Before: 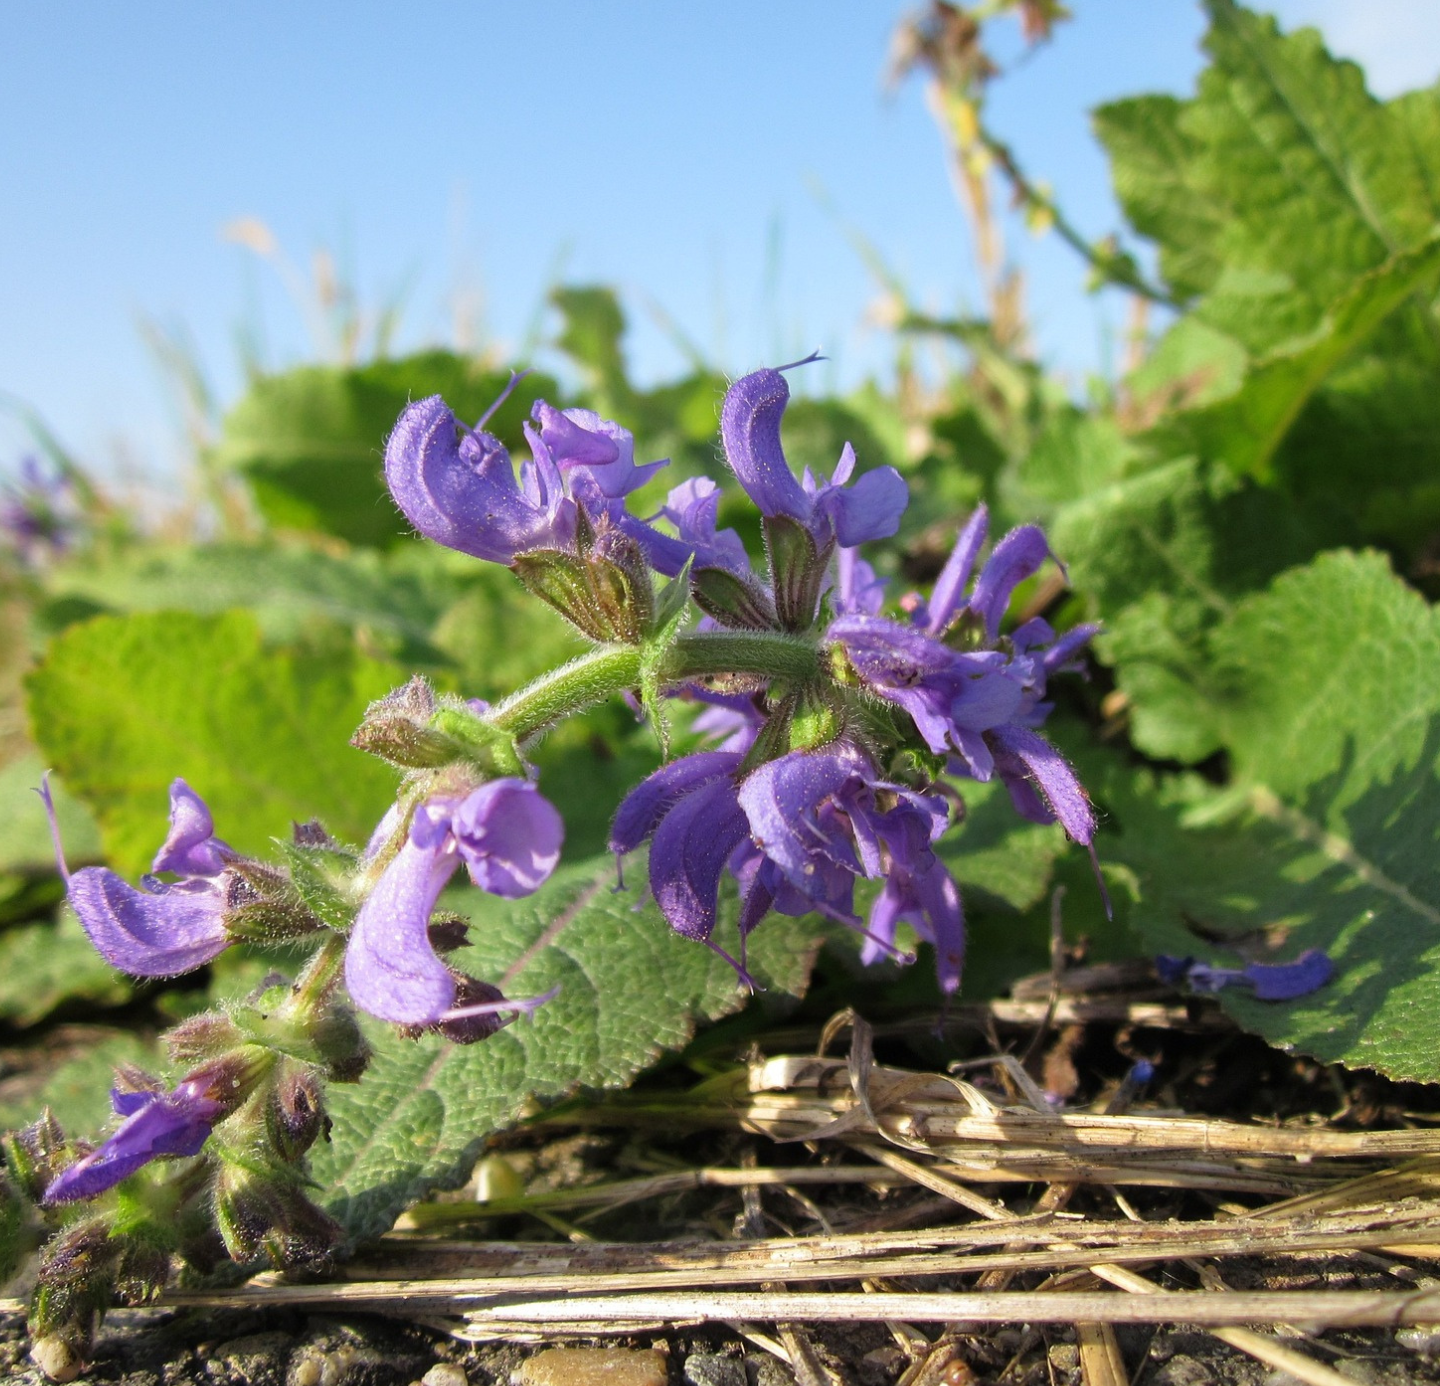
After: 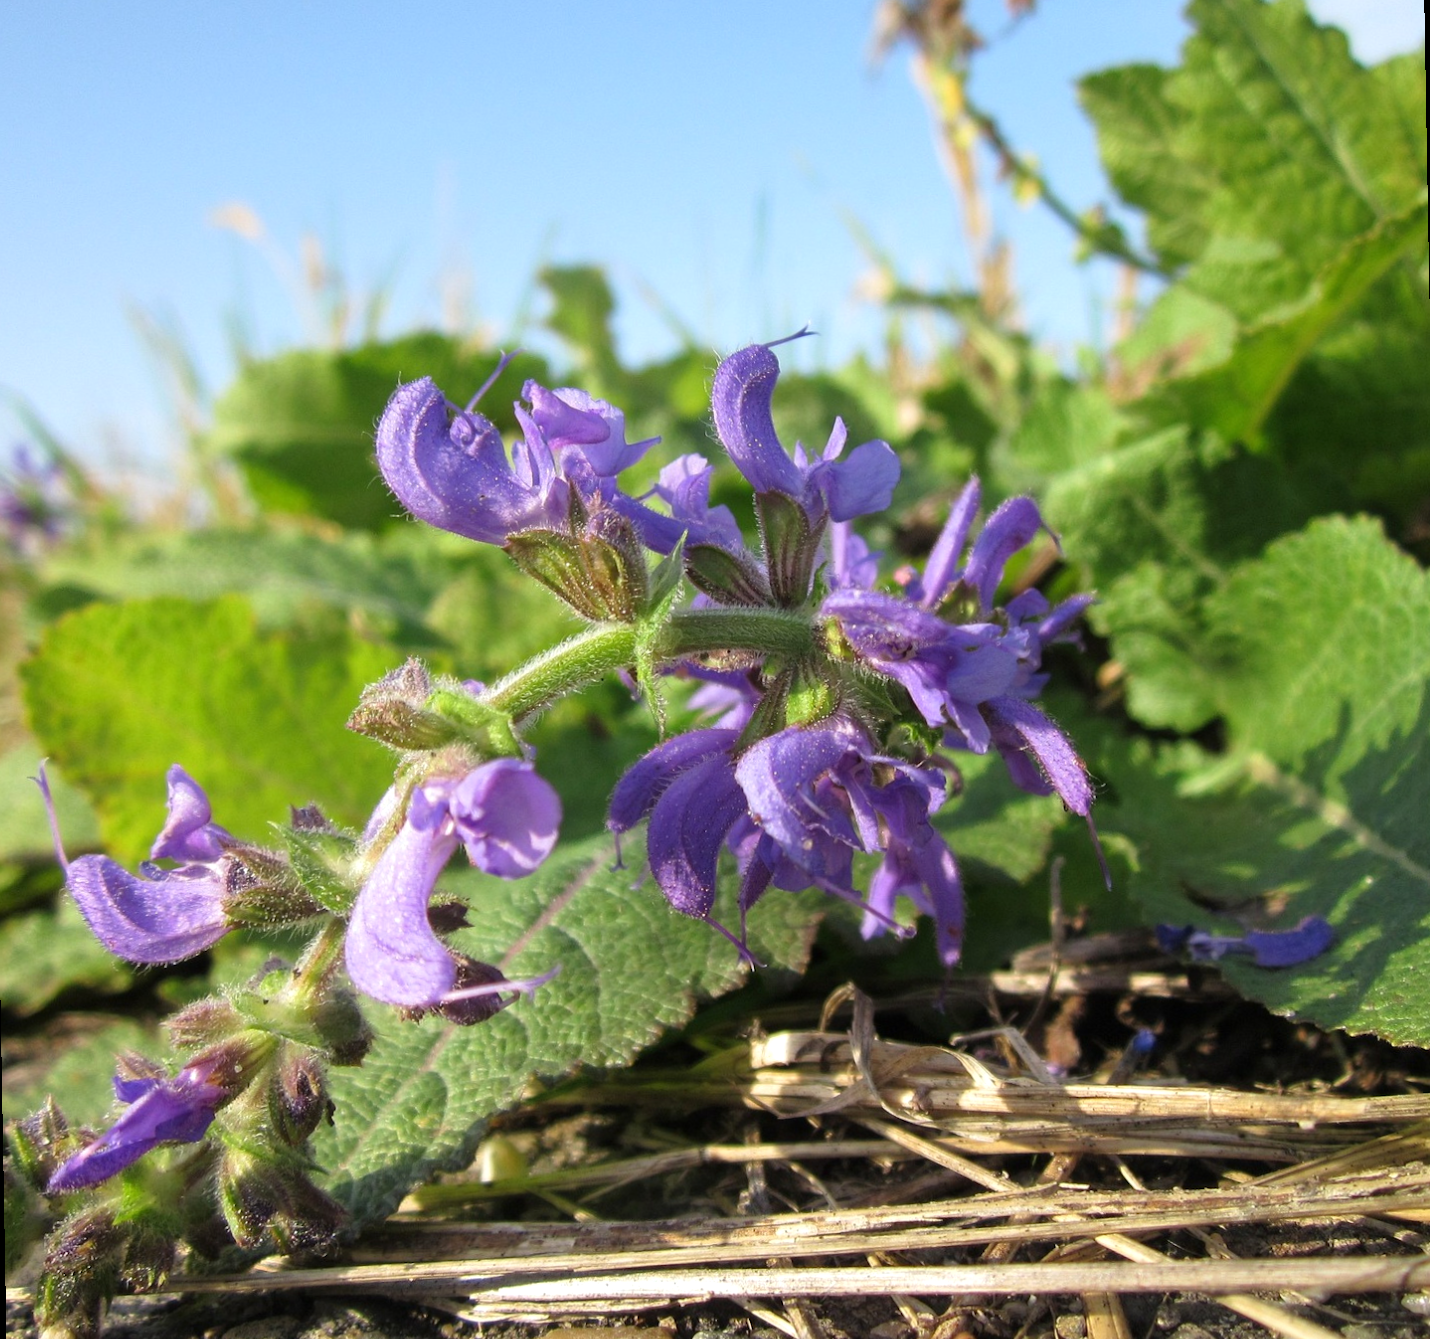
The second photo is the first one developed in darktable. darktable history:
exposure: exposure 0.131 EV, compensate highlight preservation false
rotate and perspective: rotation -1°, crop left 0.011, crop right 0.989, crop top 0.025, crop bottom 0.975
